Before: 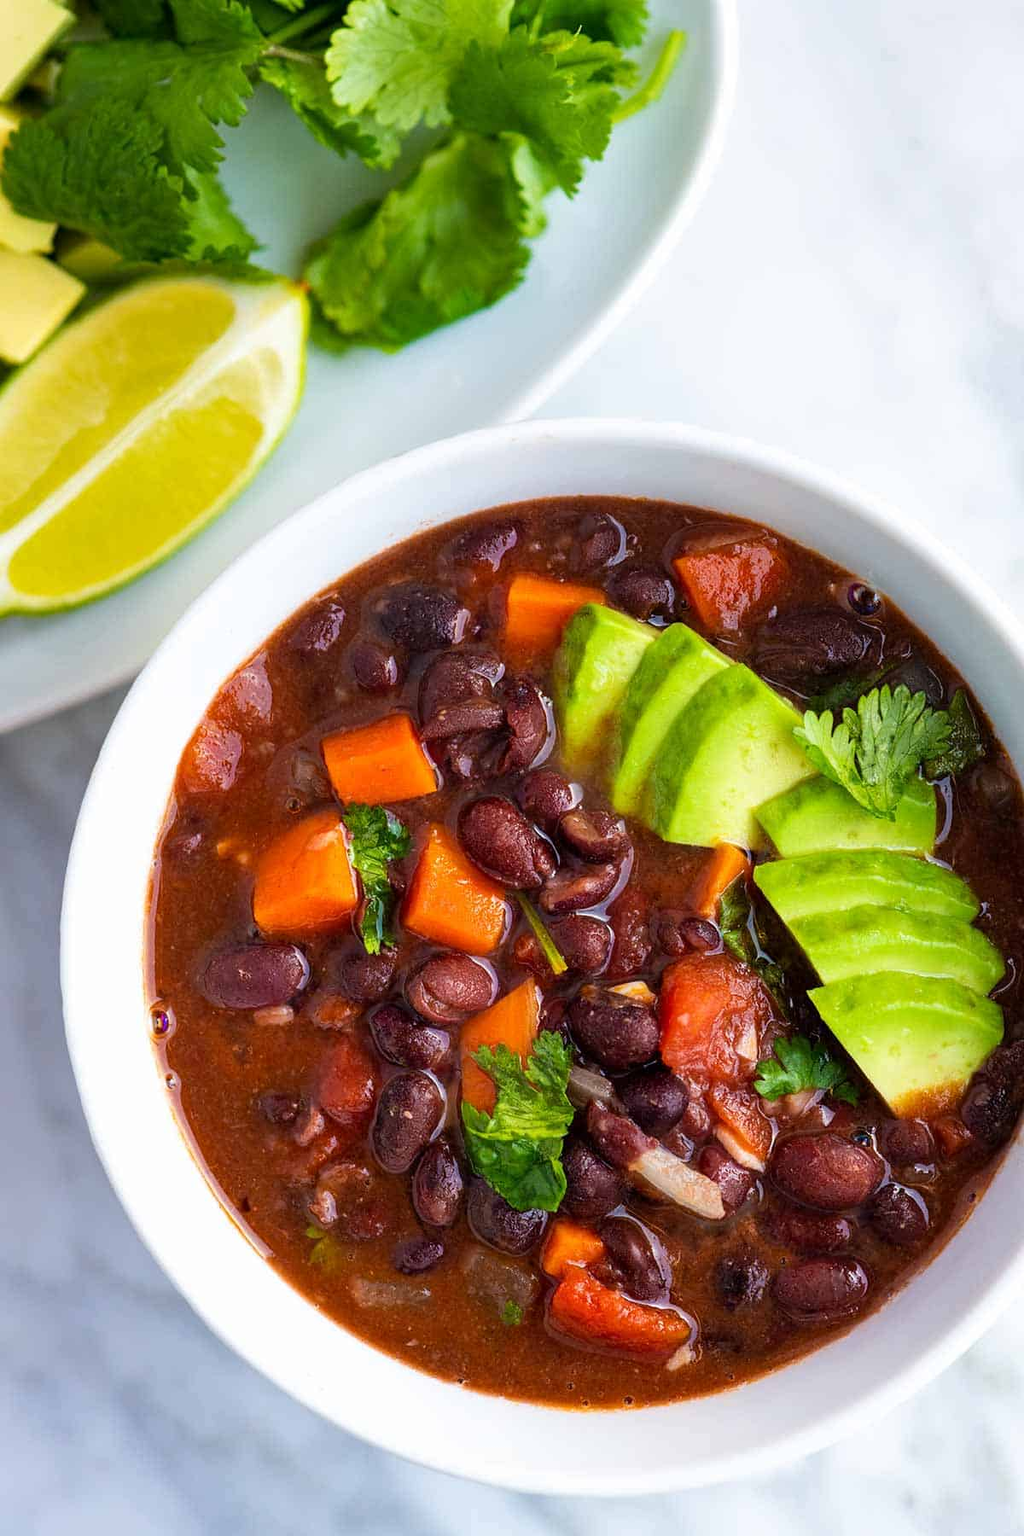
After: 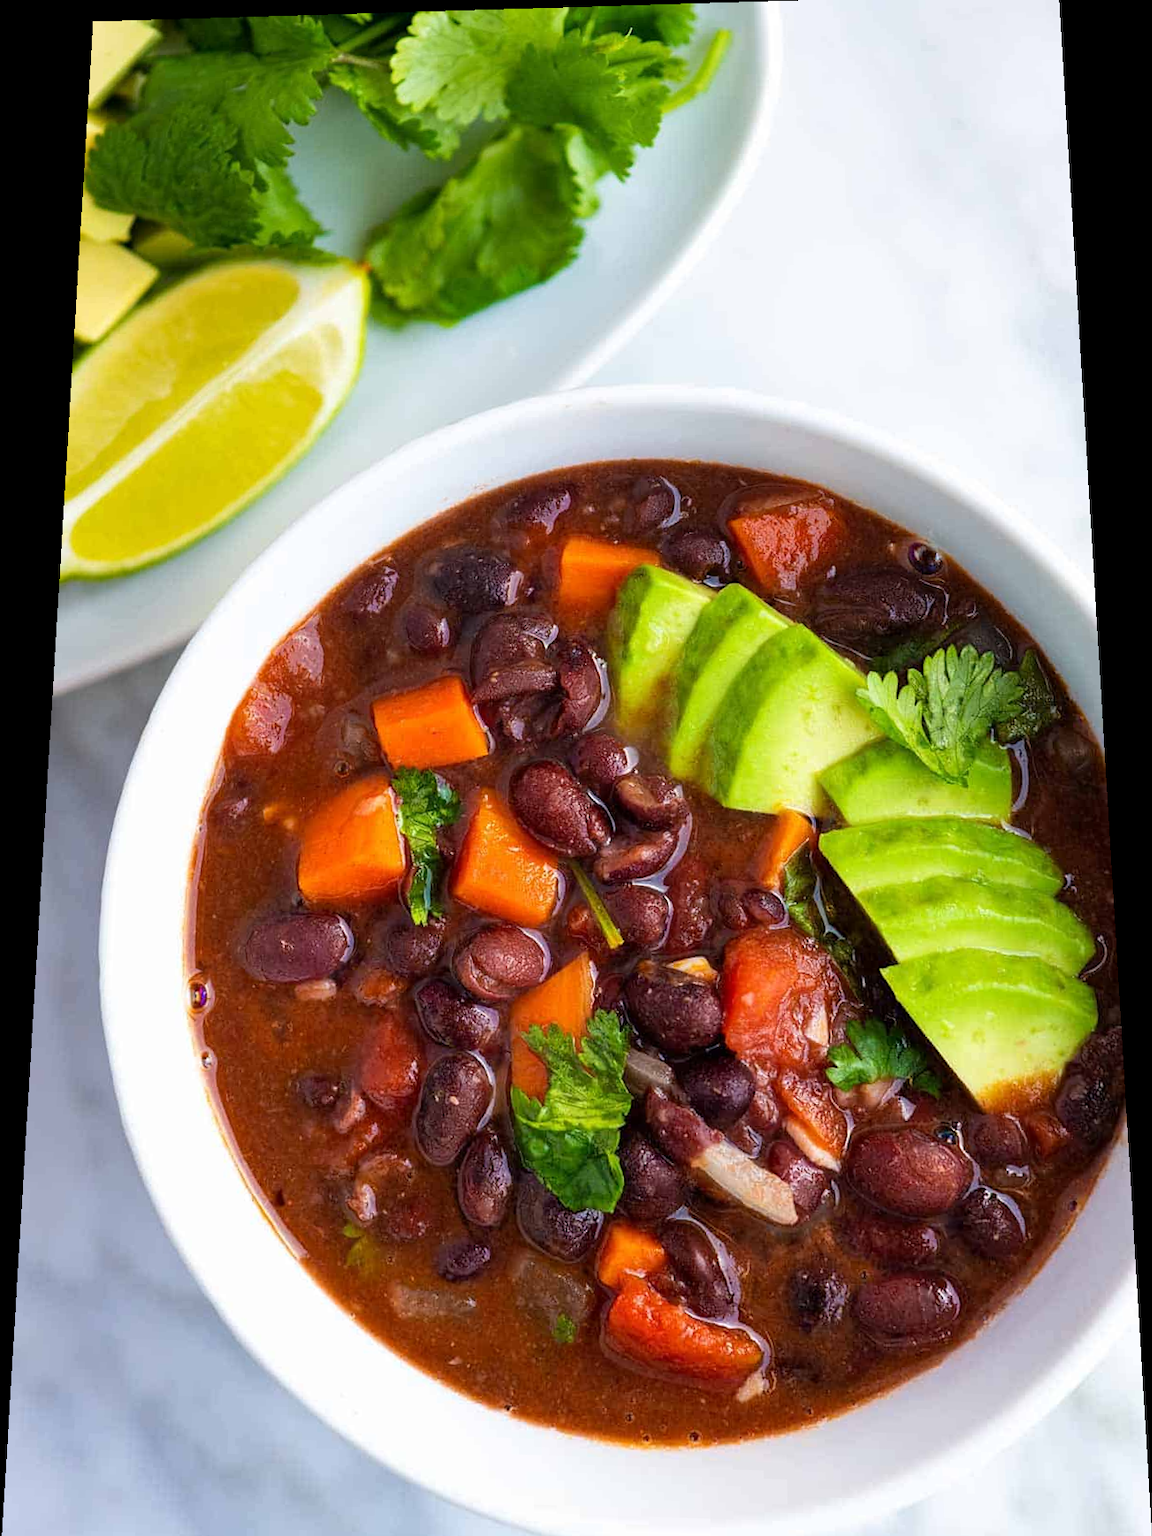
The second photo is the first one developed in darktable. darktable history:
rotate and perspective: rotation 0.128°, lens shift (vertical) -0.181, lens shift (horizontal) -0.044, shear 0.001, automatic cropping off
crop: top 0.448%, right 0.264%, bottom 5.045%
